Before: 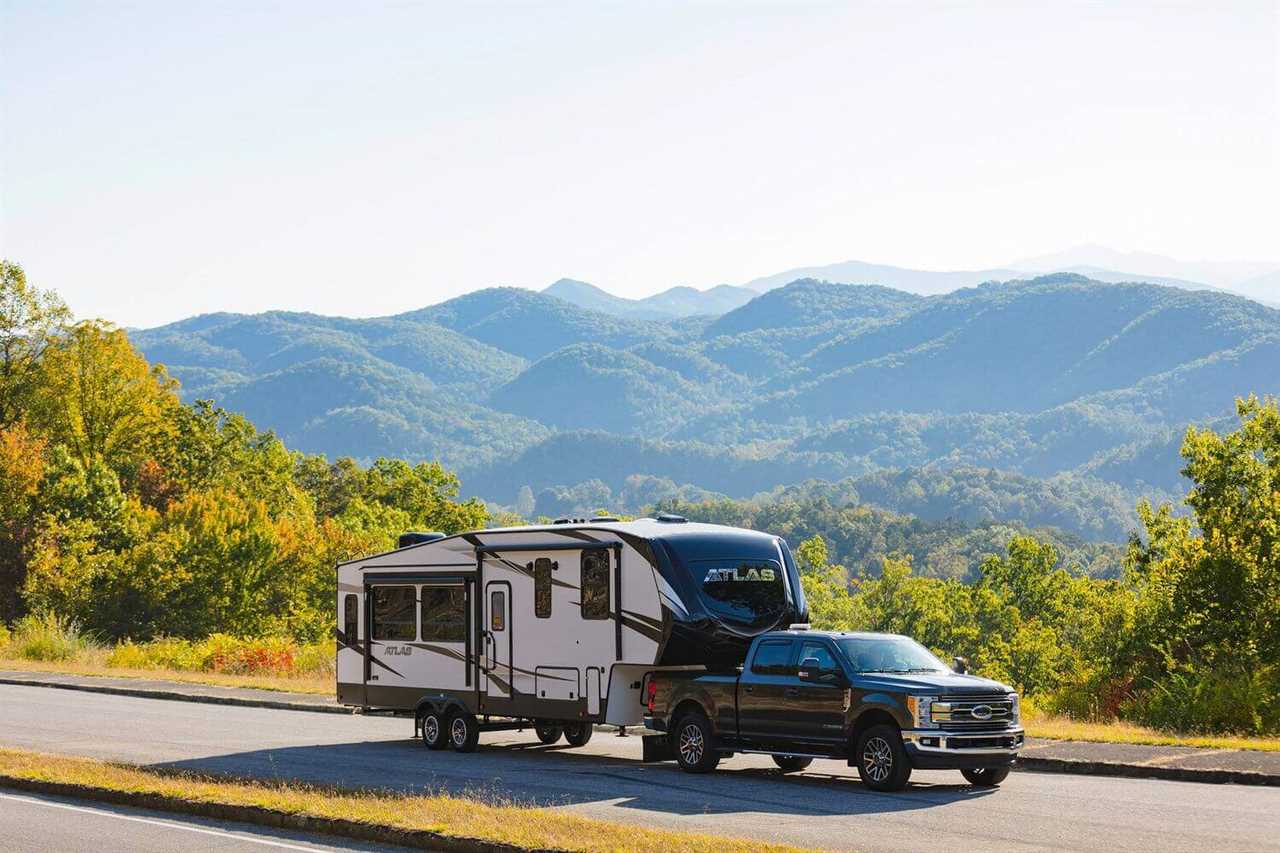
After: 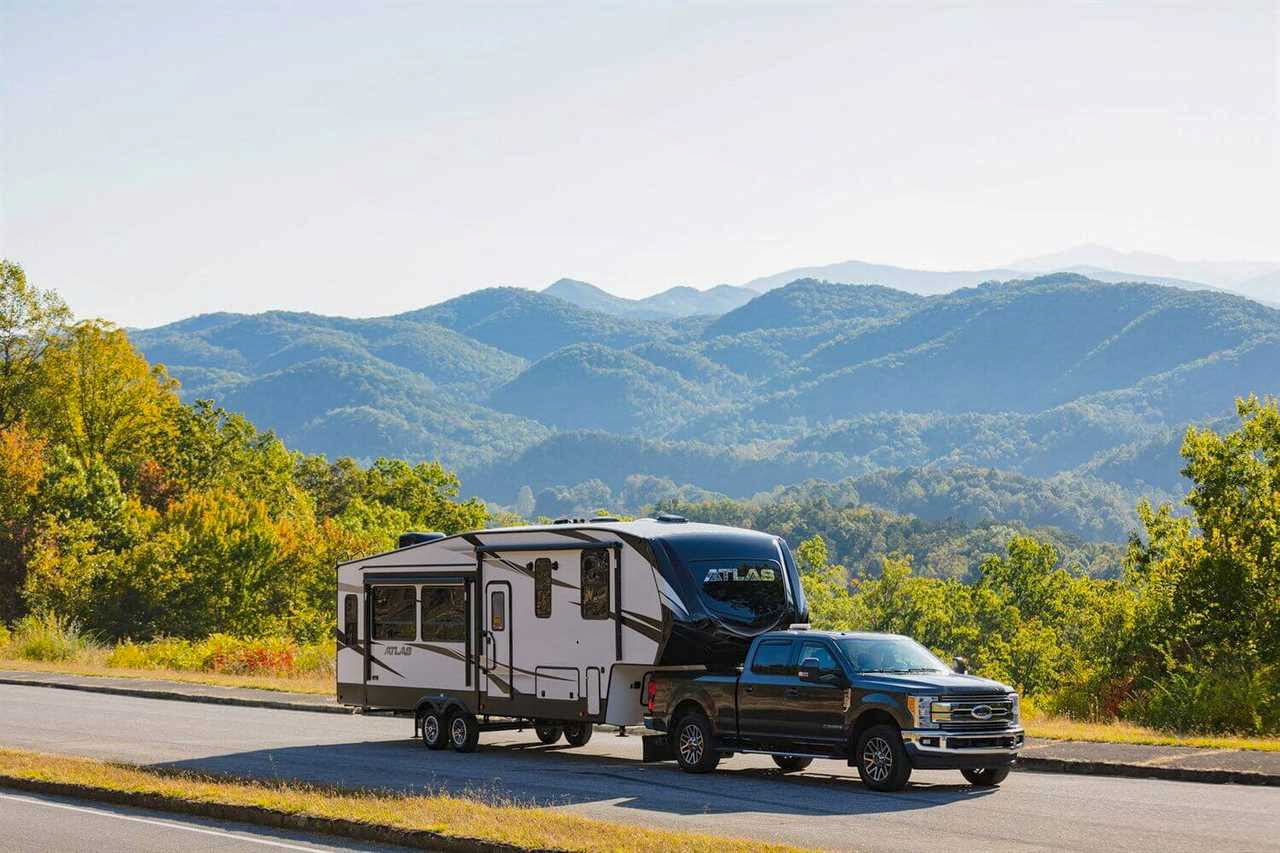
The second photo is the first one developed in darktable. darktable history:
shadows and highlights: shadows 25, white point adjustment -3, highlights -30
local contrast: highlights 100%, shadows 100%, detail 120%, midtone range 0.2
